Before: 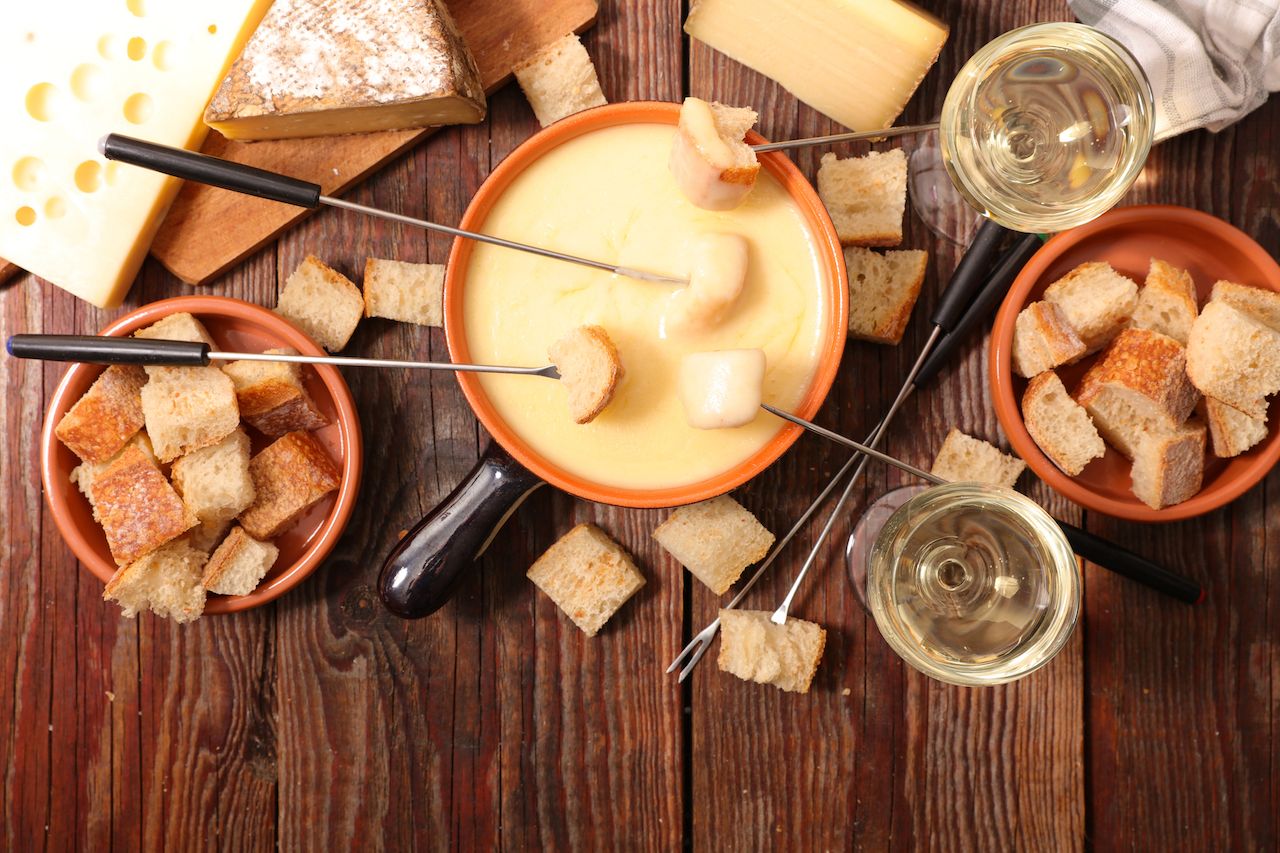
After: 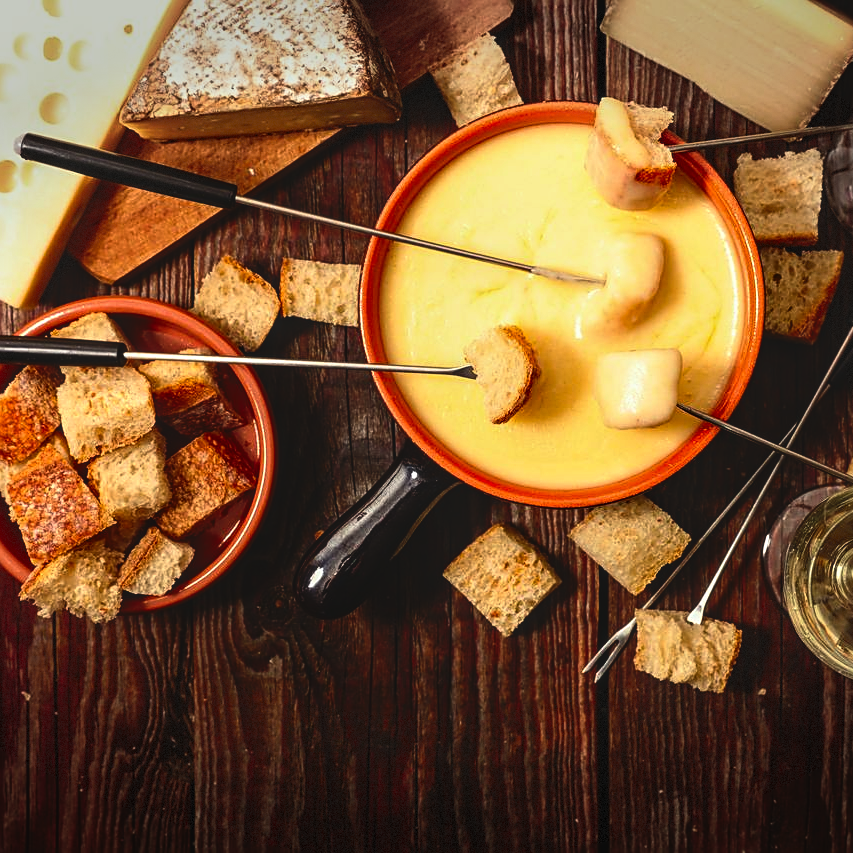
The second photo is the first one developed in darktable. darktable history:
tone equalizer: on, module defaults
contrast brightness saturation: contrast 0.22, brightness -0.19, saturation 0.24
crop and rotate: left 6.617%, right 26.717%
sharpen: on, module defaults
vignetting: fall-off start 100%, brightness -0.406, saturation -0.3, width/height ratio 1.324, dithering 8-bit output, unbound false
rgb curve: curves: ch0 [(0, 0.186) (0.314, 0.284) (0.775, 0.708) (1, 1)], compensate middle gray true, preserve colors none
local contrast: on, module defaults
color correction: highlights a* -4.28, highlights b* 6.53
